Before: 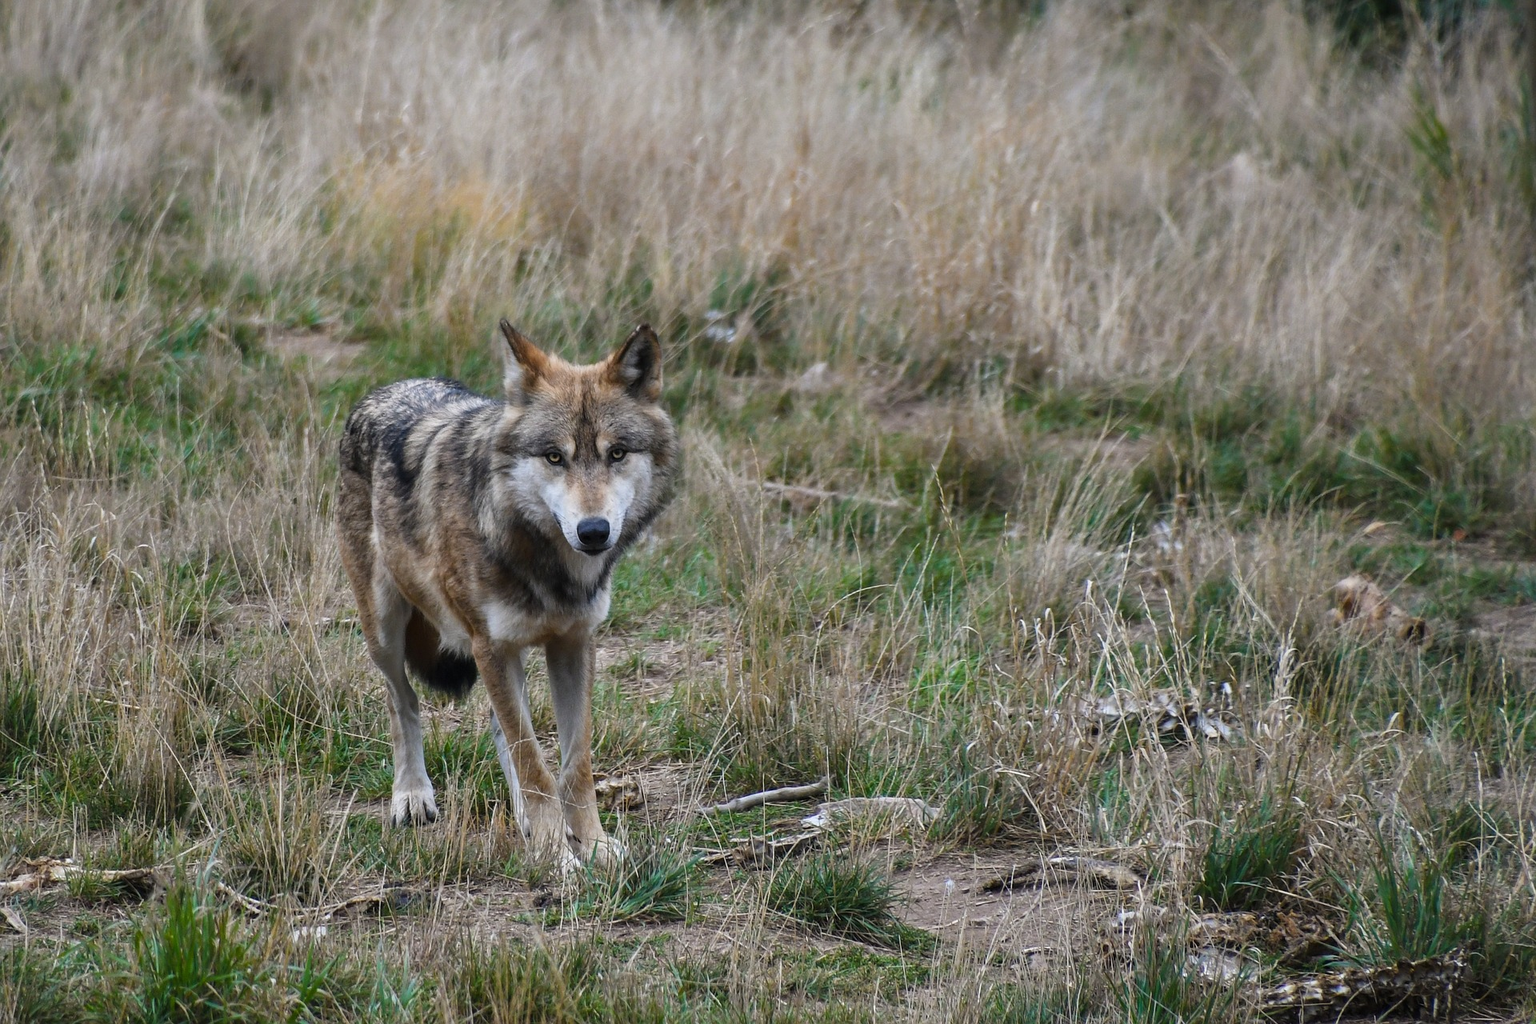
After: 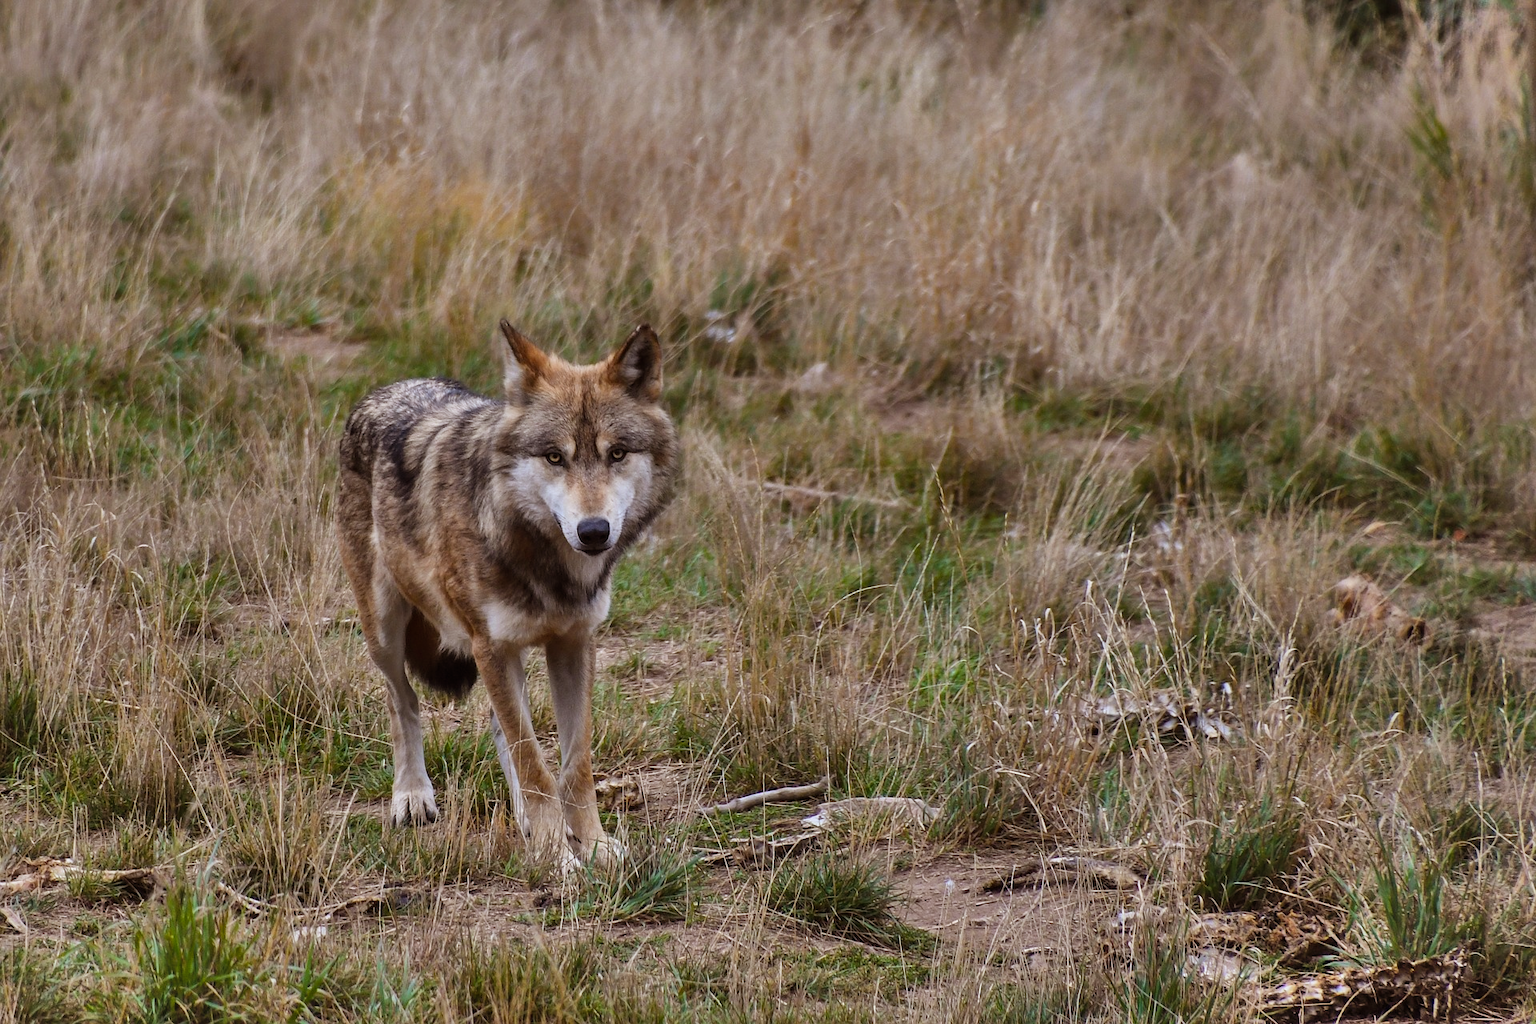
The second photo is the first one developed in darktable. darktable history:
shadows and highlights: radius 123.98, shadows 100, white point adjustment -3, highlights -100, highlights color adjustment 89.84%, soften with gaussian
rgb levels: mode RGB, independent channels, levels [[0, 0.5, 1], [0, 0.521, 1], [0, 0.536, 1]]
